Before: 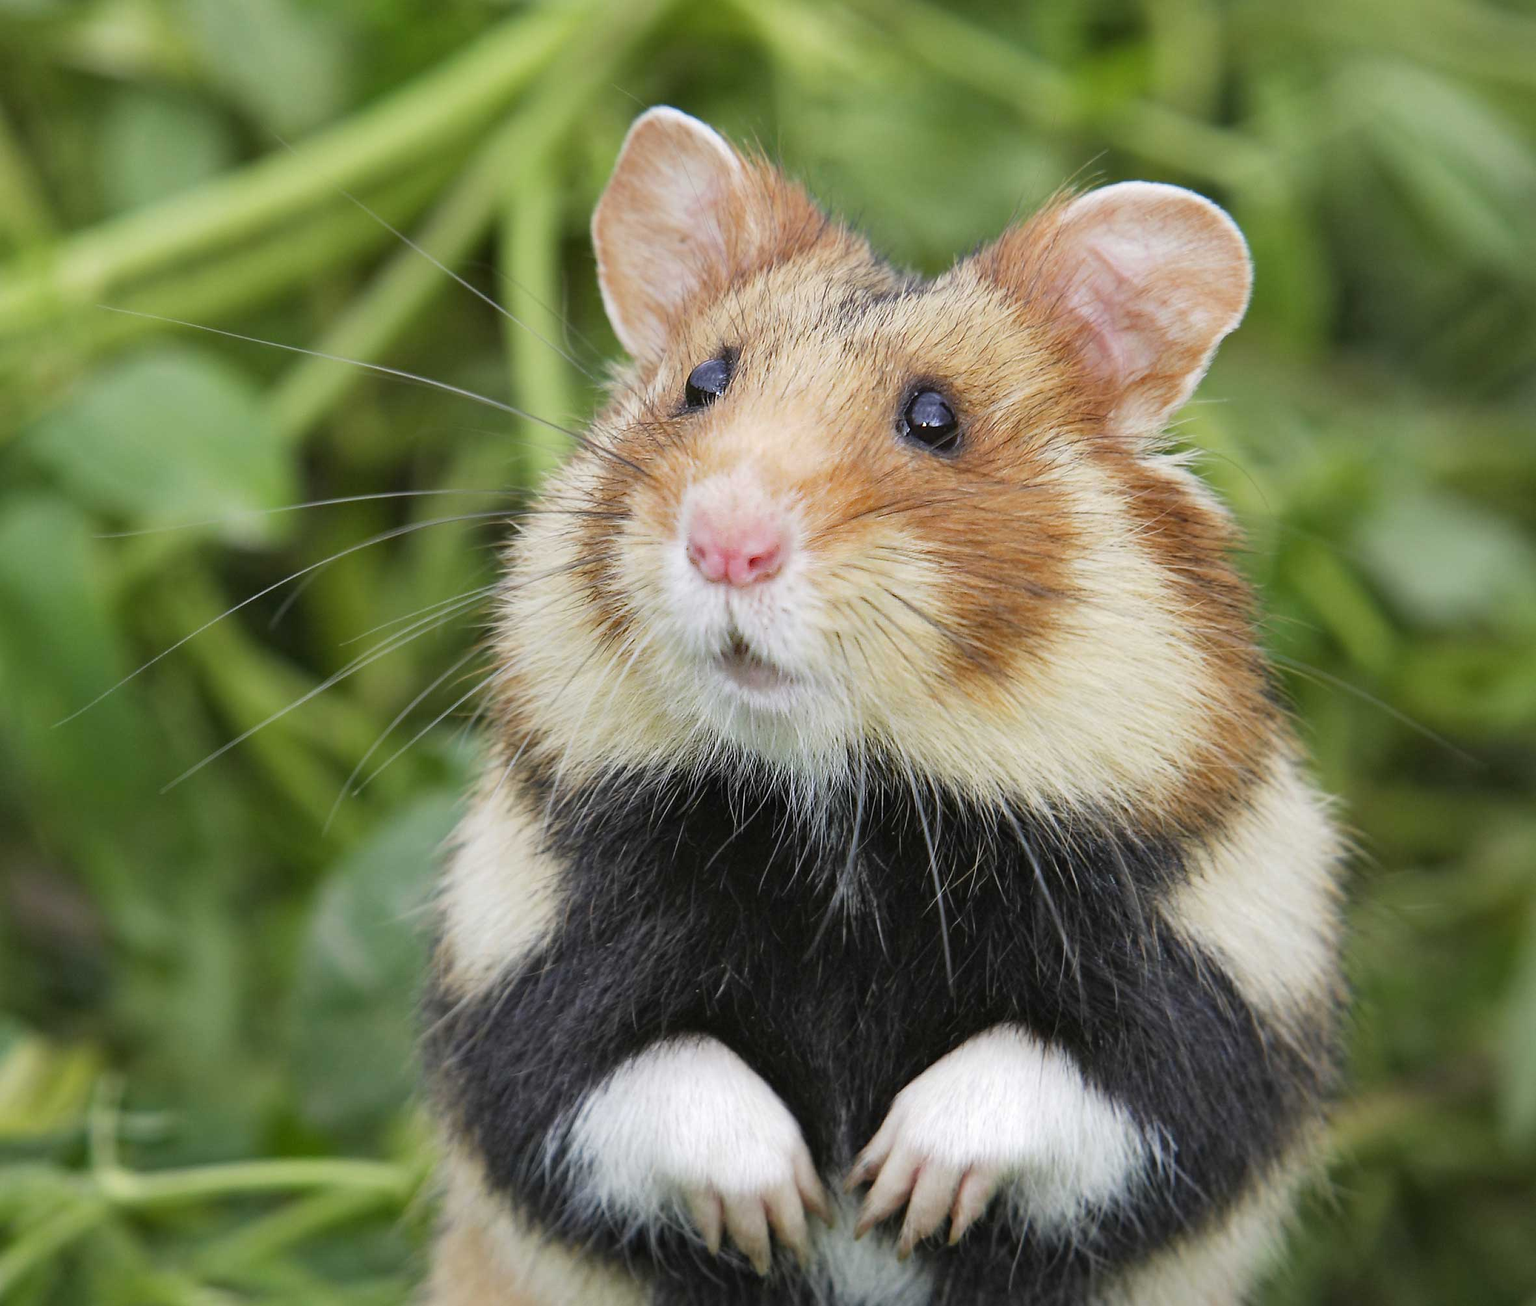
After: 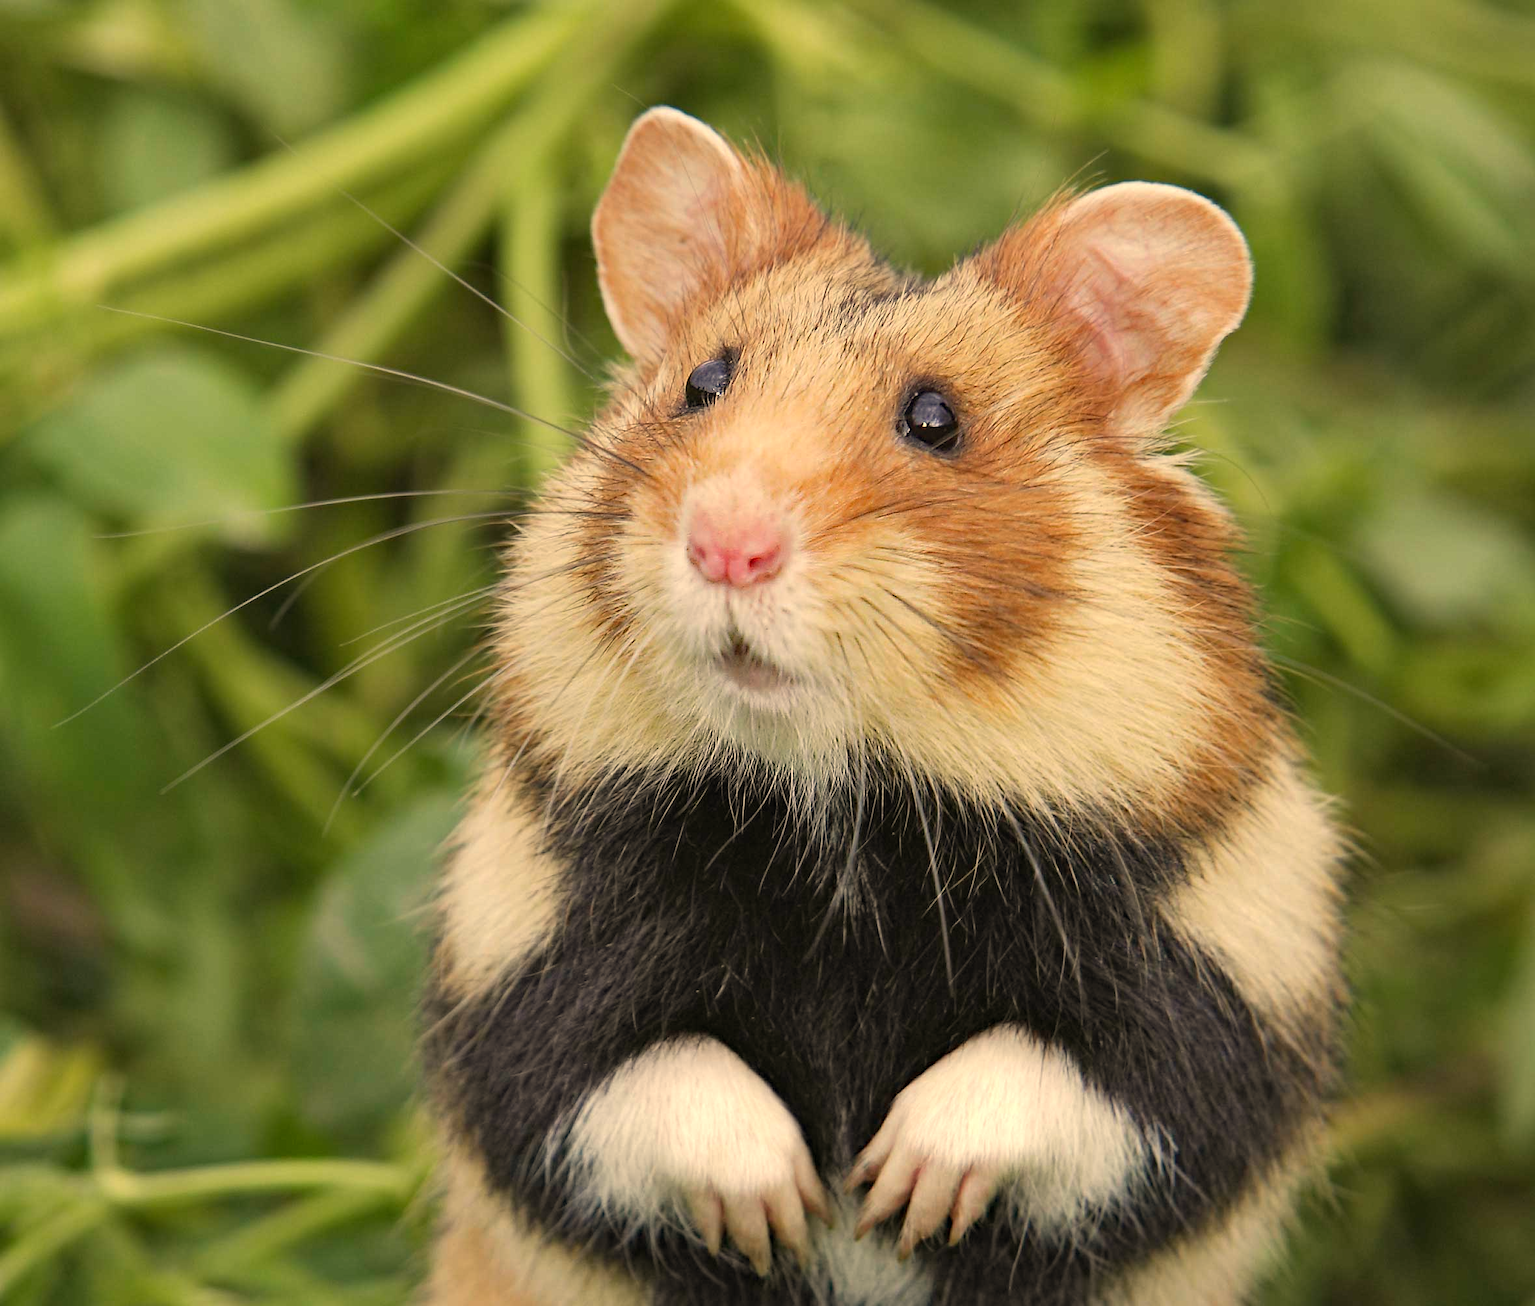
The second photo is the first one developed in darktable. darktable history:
white balance: red 1.138, green 0.996, blue 0.812
haze removal: compatibility mode true, adaptive false
